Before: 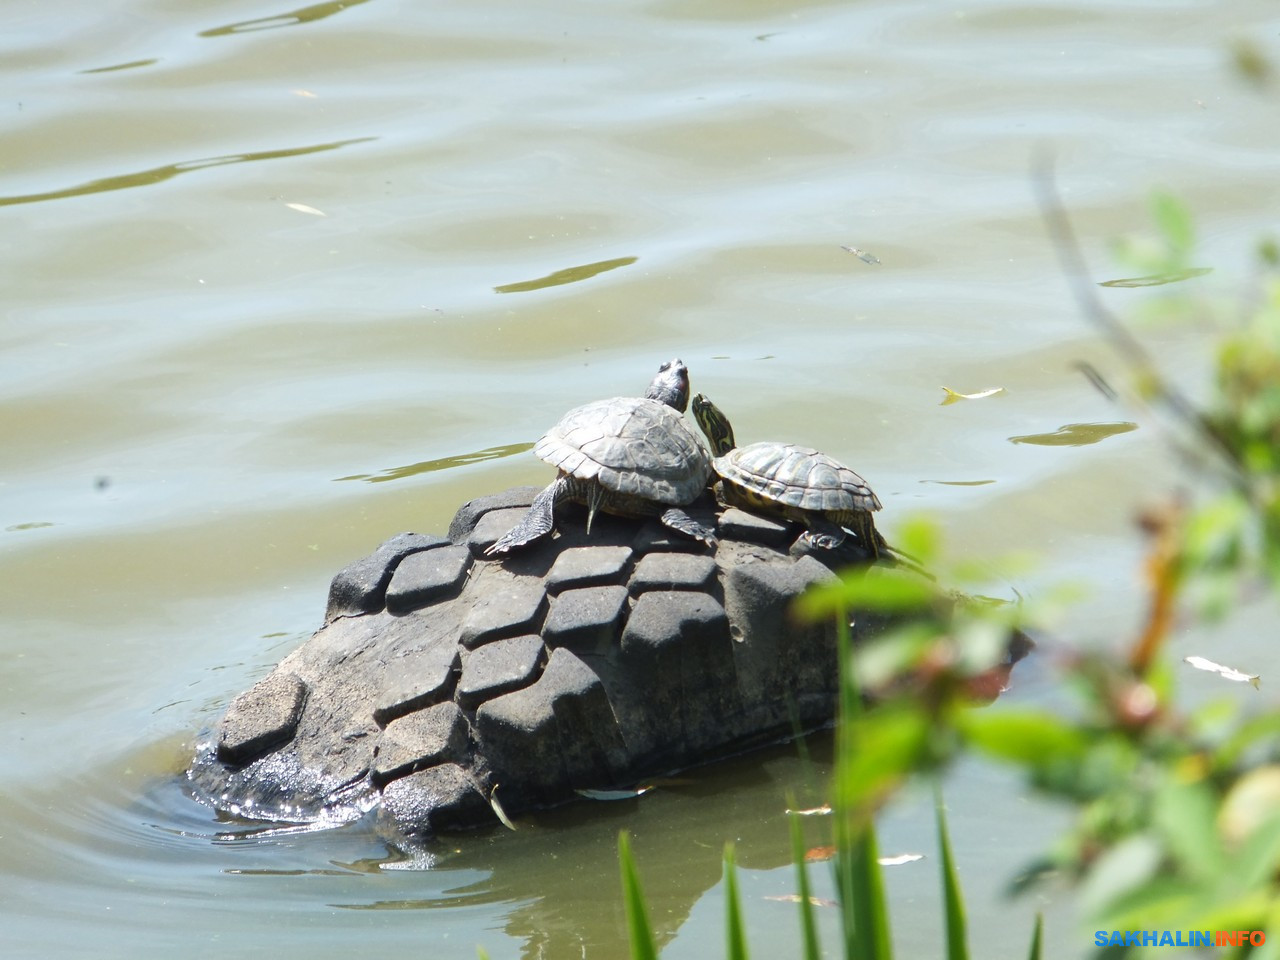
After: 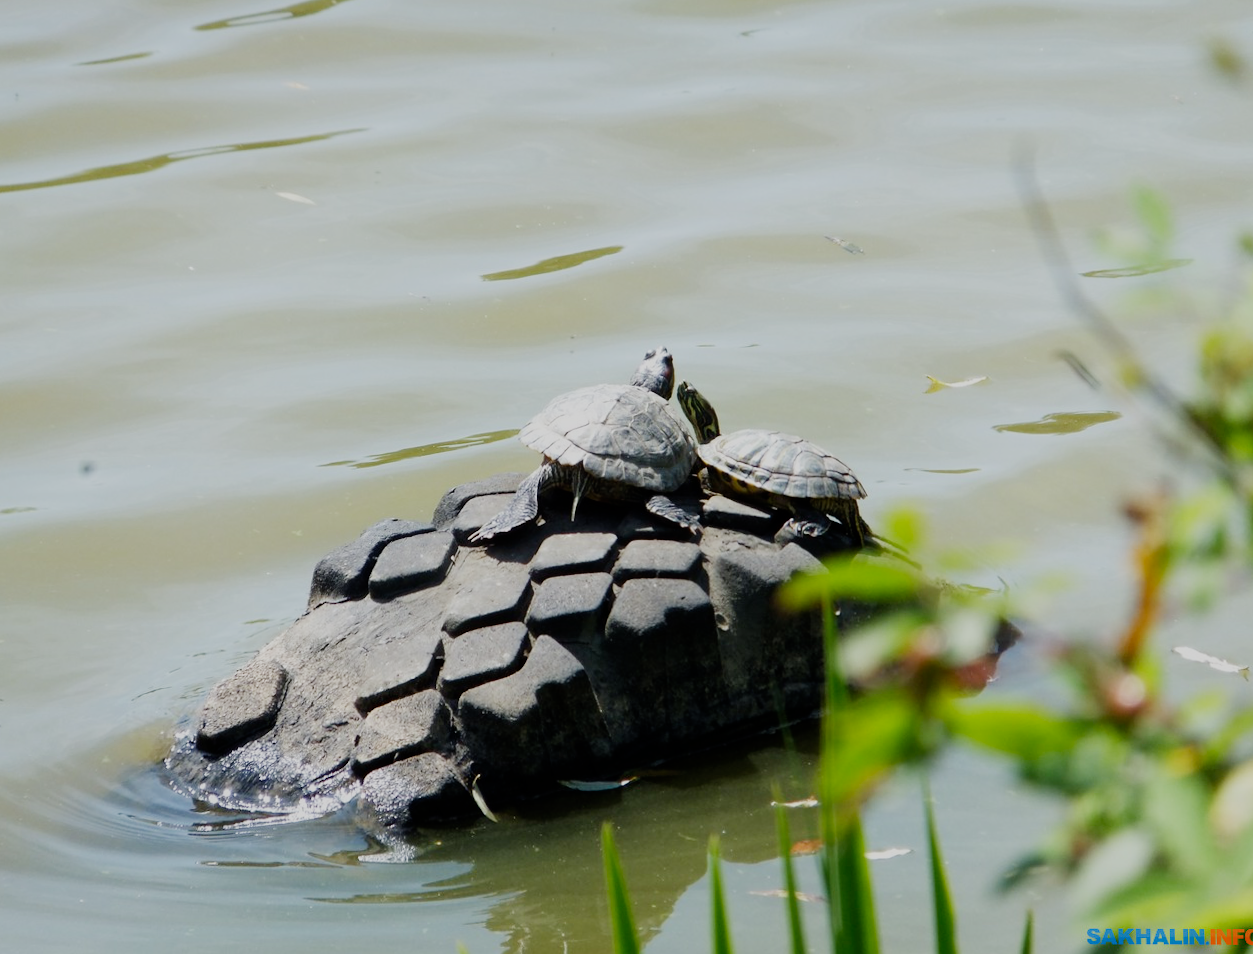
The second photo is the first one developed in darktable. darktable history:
exposure: exposure 0.376 EV, compensate highlight preservation false
rotate and perspective: rotation 0.226°, lens shift (vertical) -0.042, crop left 0.023, crop right 0.982, crop top 0.006, crop bottom 0.994
filmic rgb: middle gray luminance 29%, black relative exposure -10.3 EV, white relative exposure 5.5 EV, threshold 6 EV, target black luminance 0%, hardness 3.95, latitude 2.04%, contrast 1.132, highlights saturation mix 5%, shadows ↔ highlights balance 15.11%, preserve chrominance no, color science v3 (2019), use custom middle-gray values true, iterations of high-quality reconstruction 0, enable highlight reconstruction true
